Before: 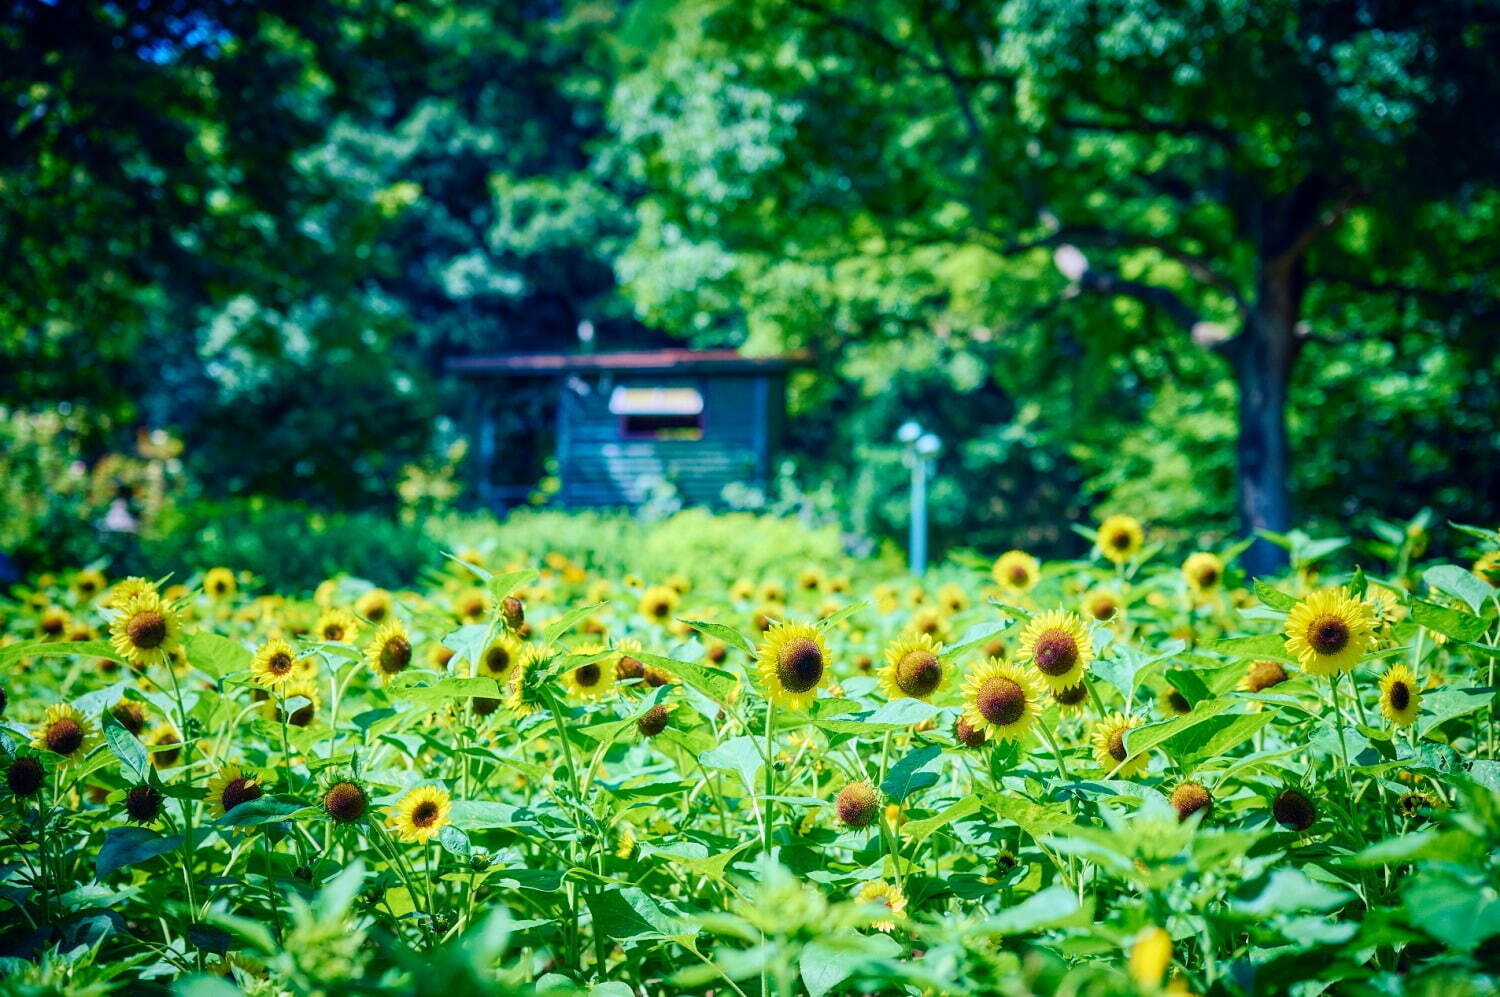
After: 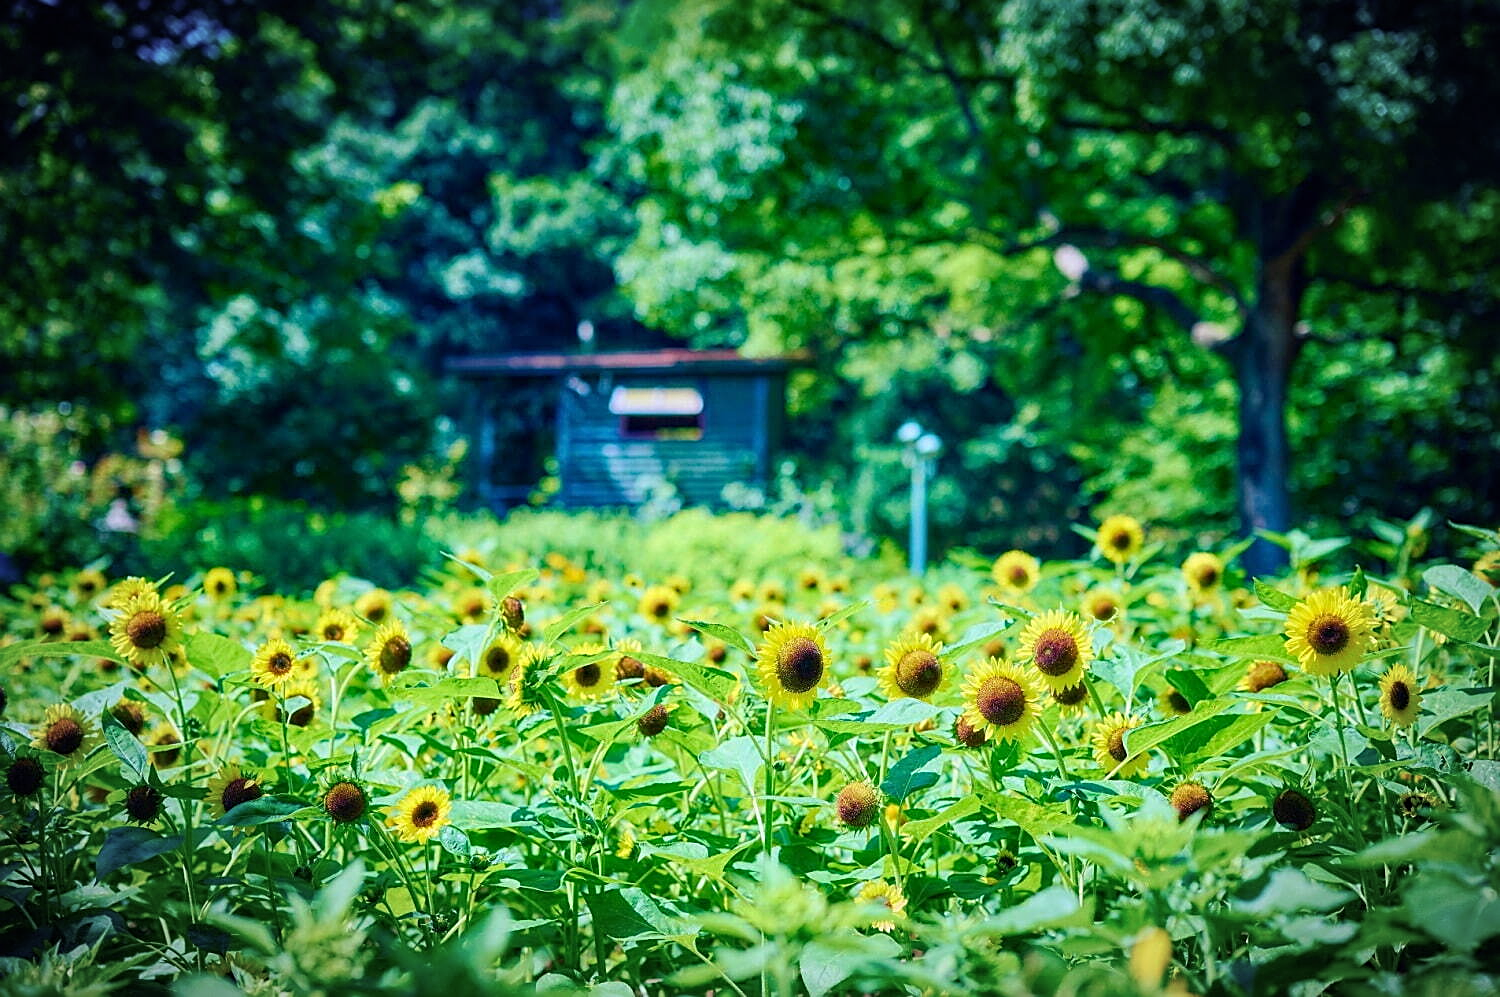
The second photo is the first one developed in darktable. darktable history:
vignetting: brightness -0.399, saturation -0.311, automatic ratio true
sharpen: on, module defaults
